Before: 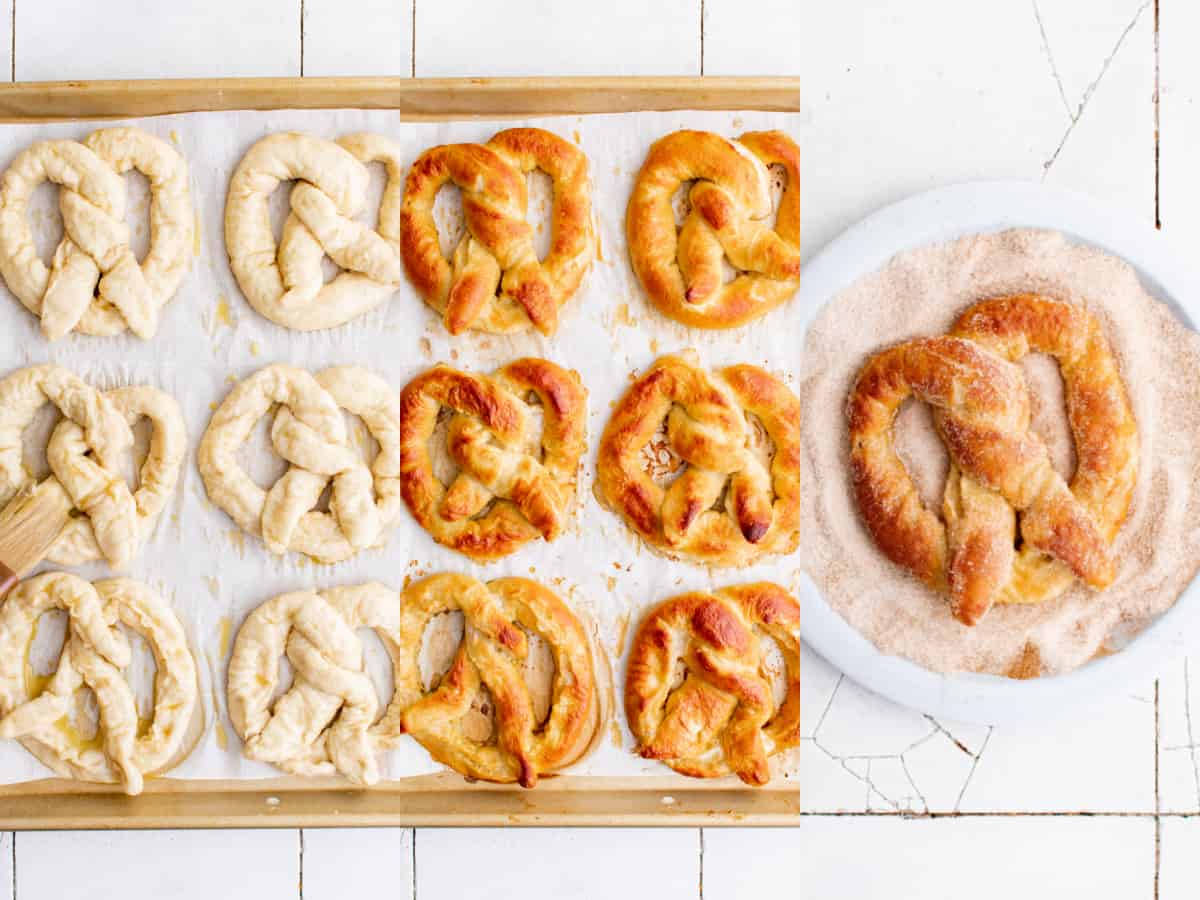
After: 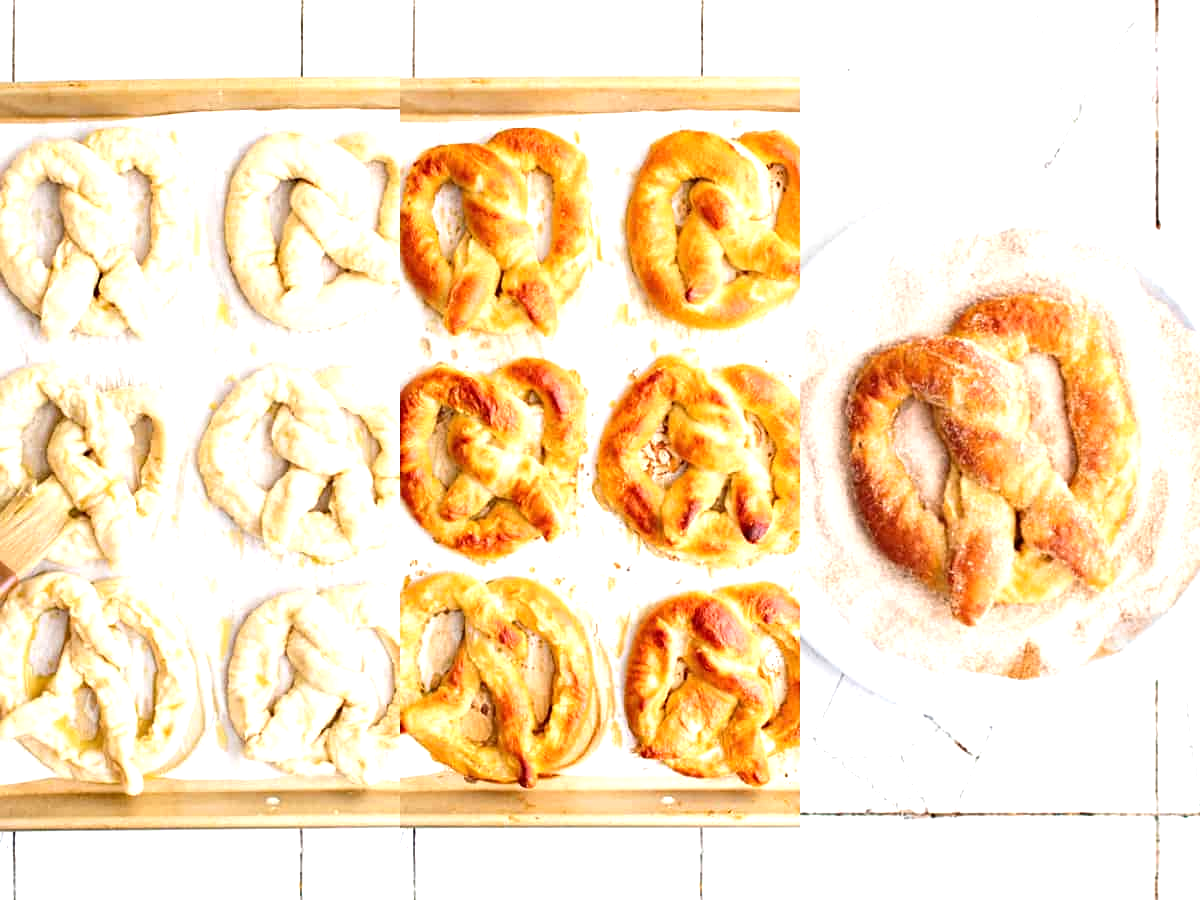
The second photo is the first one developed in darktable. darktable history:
exposure: black level correction 0, exposure 0.7 EV, compensate highlight preservation false
sharpen: amount 0.2
